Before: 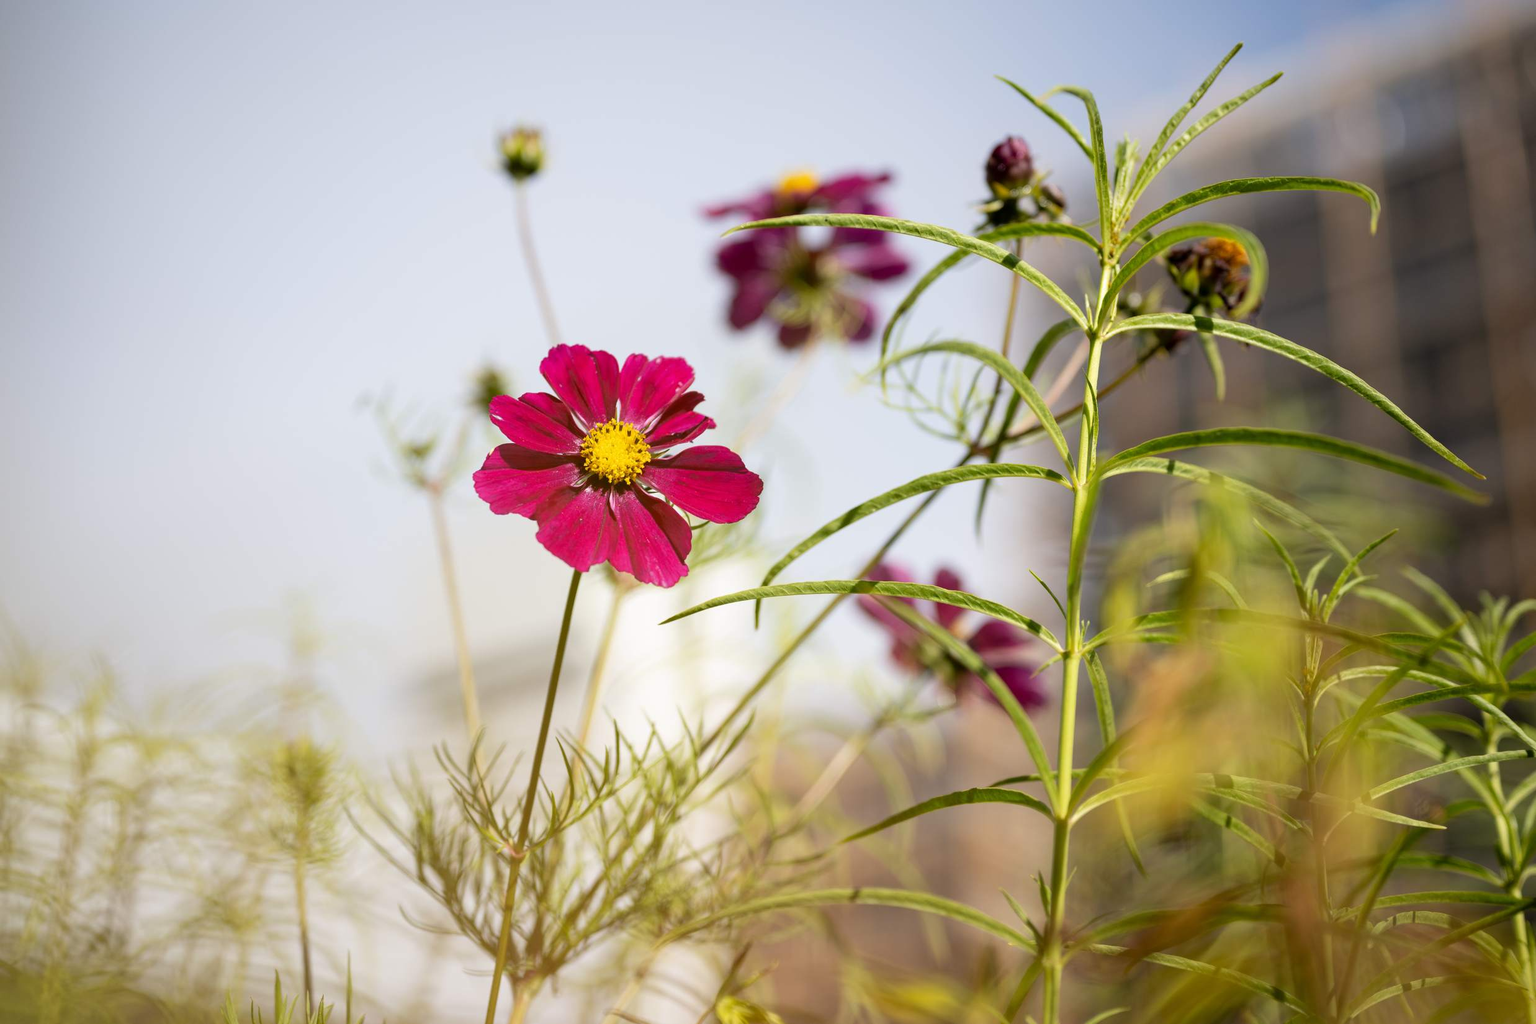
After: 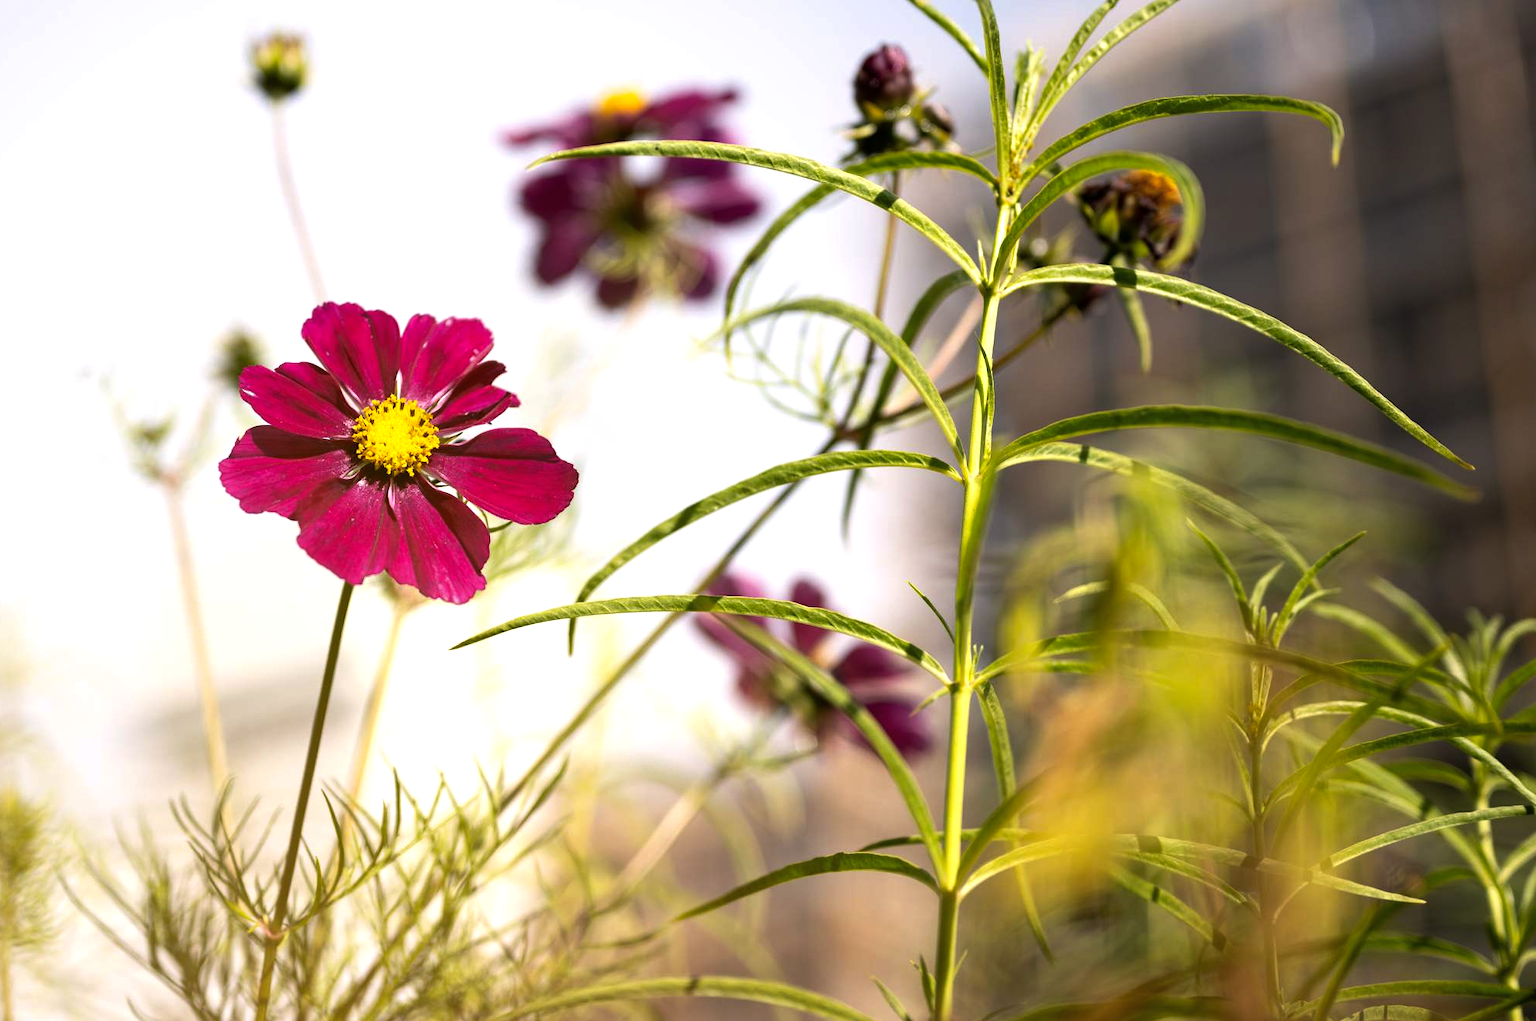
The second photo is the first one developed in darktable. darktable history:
crop: left 19.338%, top 9.869%, right 0%, bottom 9.689%
color balance rgb: highlights gain › chroma 1.128%, highlights gain › hue 52.8°, perceptual saturation grading › global saturation 0.36%, perceptual brilliance grading › global brilliance 15.37%, perceptual brilliance grading › shadows -35.275%, global vibrance 15.265%
